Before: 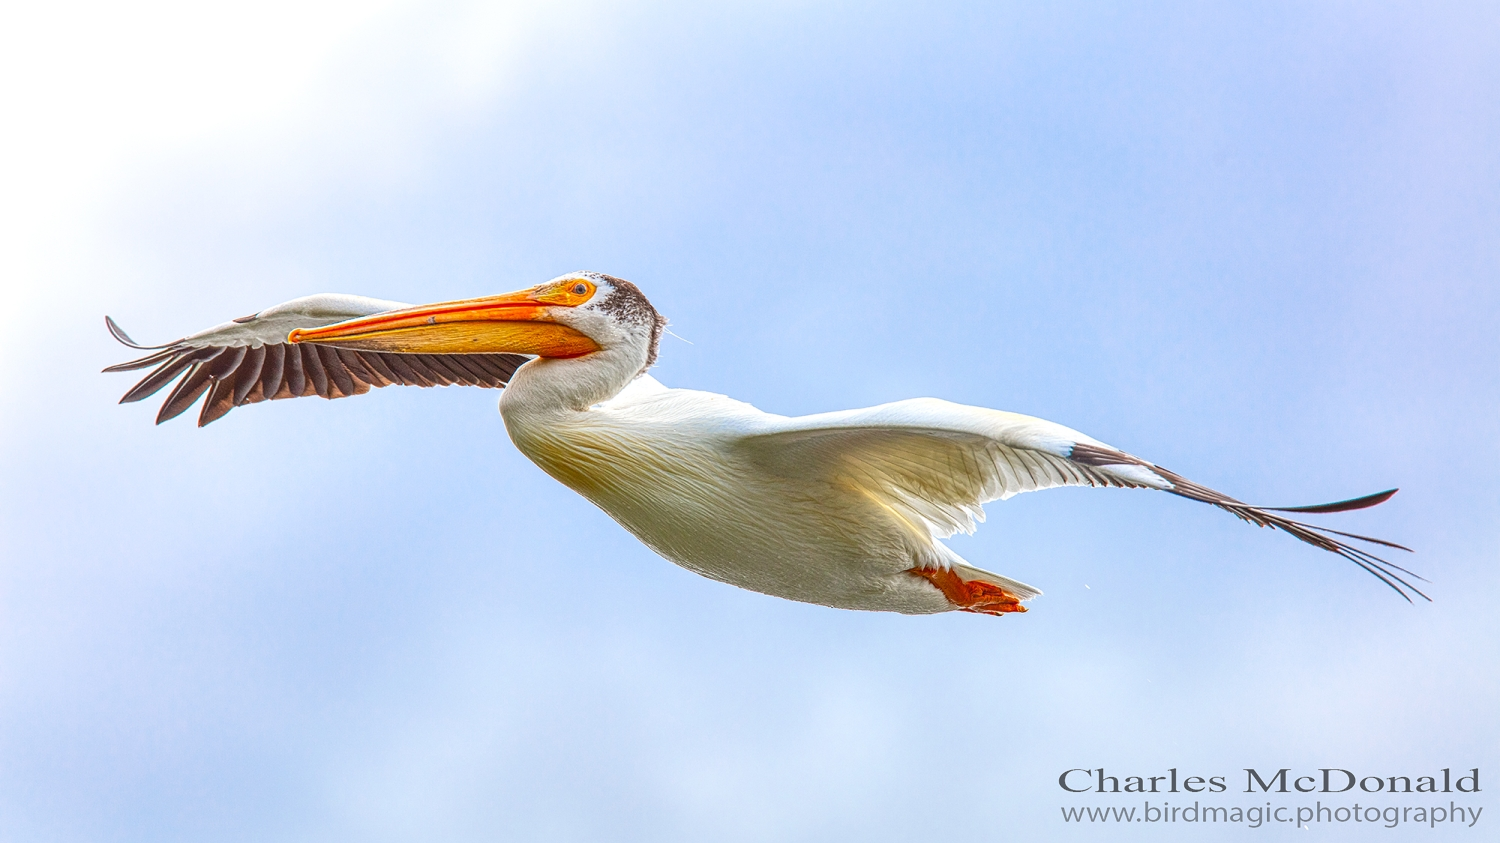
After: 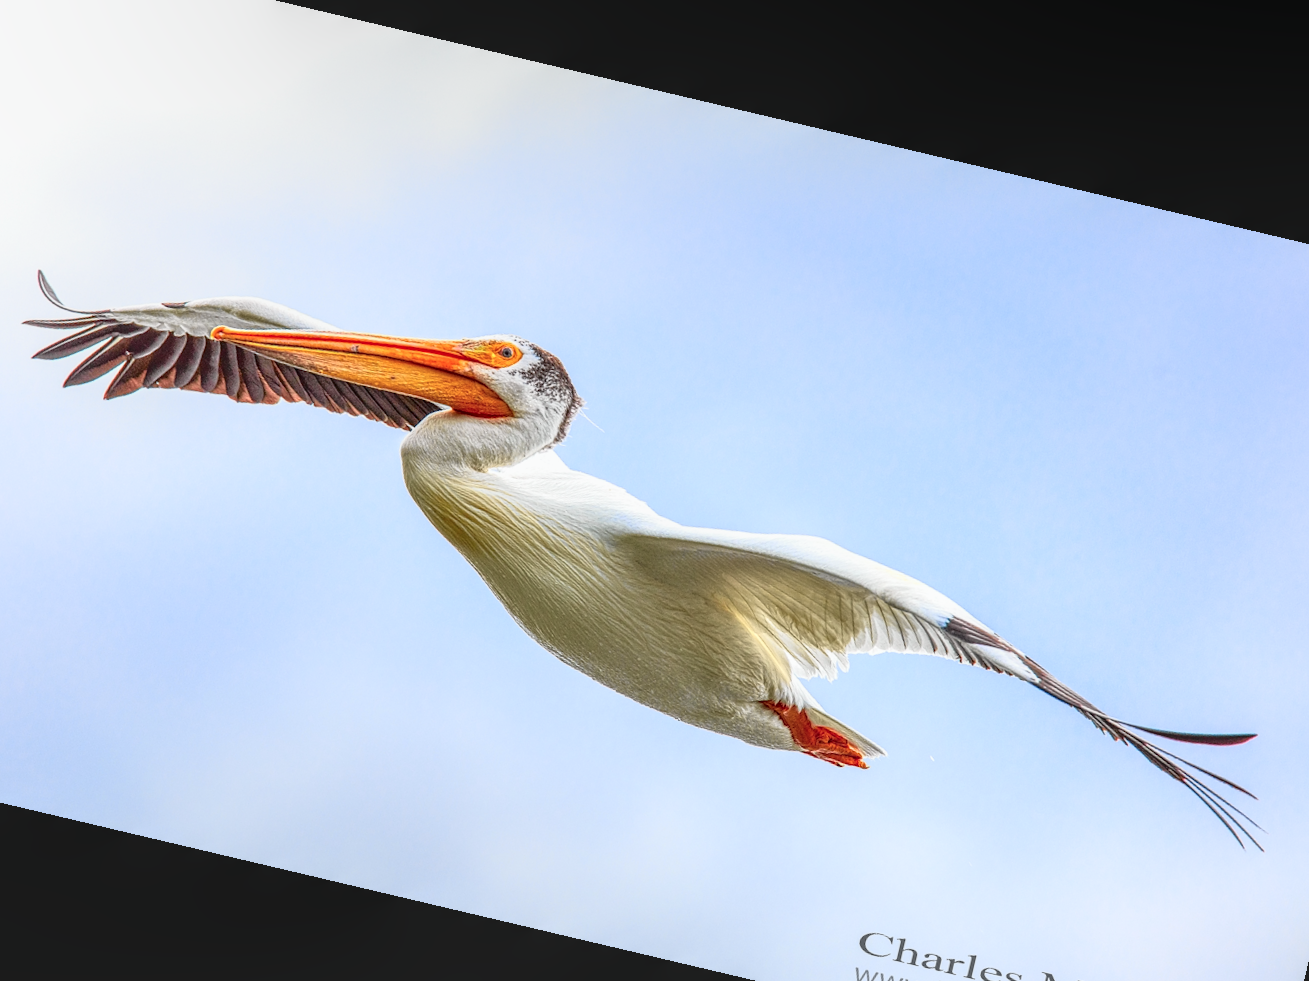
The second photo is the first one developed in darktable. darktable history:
tone curve: curves: ch0 [(0, 0.009) (0.105, 0.08) (0.195, 0.18) (0.283, 0.316) (0.384, 0.434) (0.485, 0.531) (0.638, 0.69) (0.81, 0.872) (1, 0.977)]; ch1 [(0, 0) (0.161, 0.092) (0.35, 0.33) (0.379, 0.401) (0.456, 0.469) (0.502, 0.5) (0.525, 0.514) (0.586, 0.617) (0.635, 0.655) (1, 1)]; ch2 [(0, 0) (0.371, 0.362) (0.437, 0.437) (0.48, 0.49) (0.53, 0.515) (0.56, 0.571) (0.622, 0.606) (1, 1)], color space Lab, independent channels, preserve colors none
rotate and perspective: rotation 13.27°, automatic cropping off
local contrast: on, module defaults
crop: left 11.225%, top 5.381%, right 9.565%, bottom 10.314%
